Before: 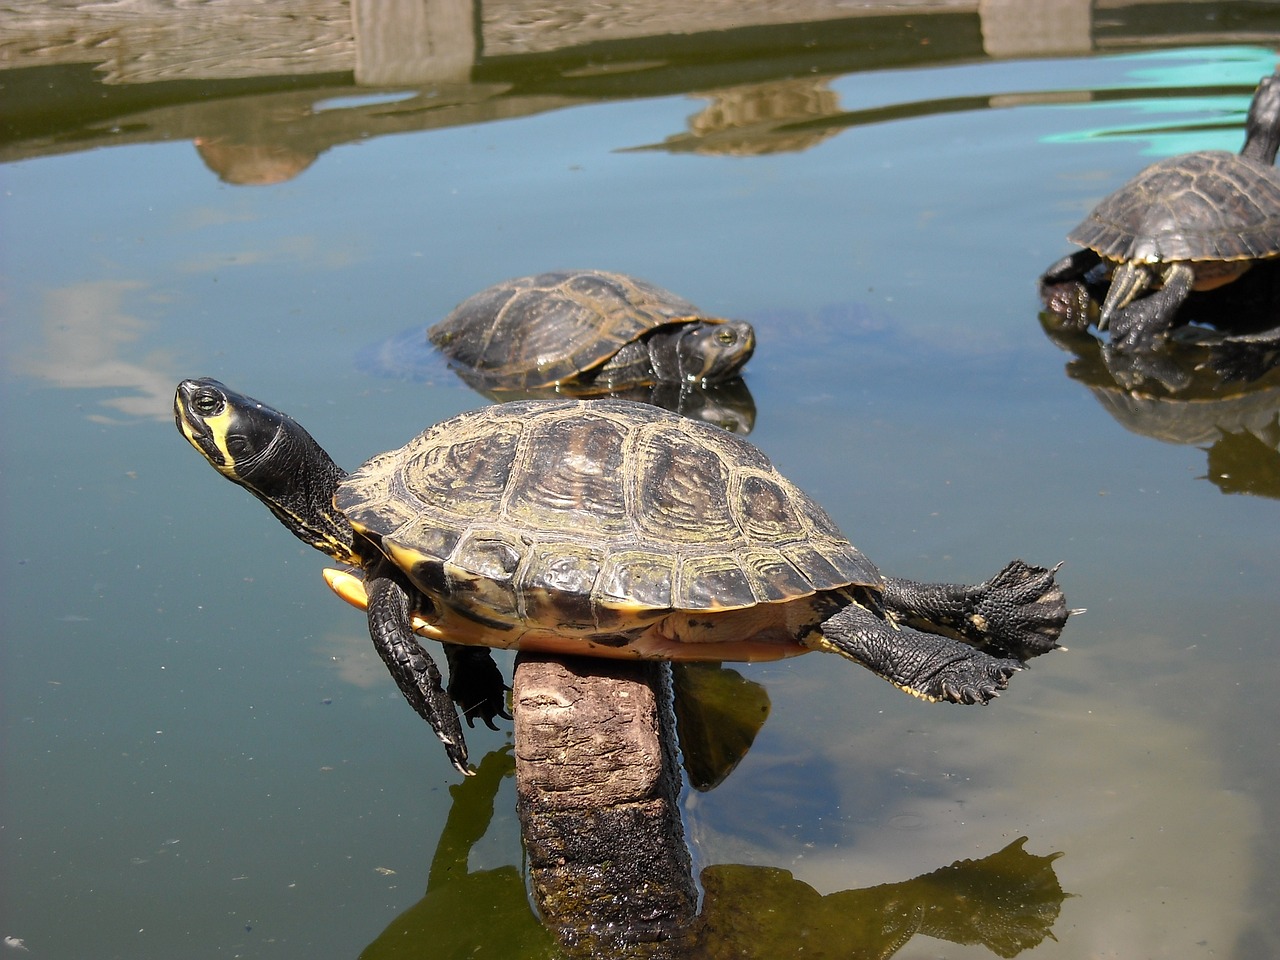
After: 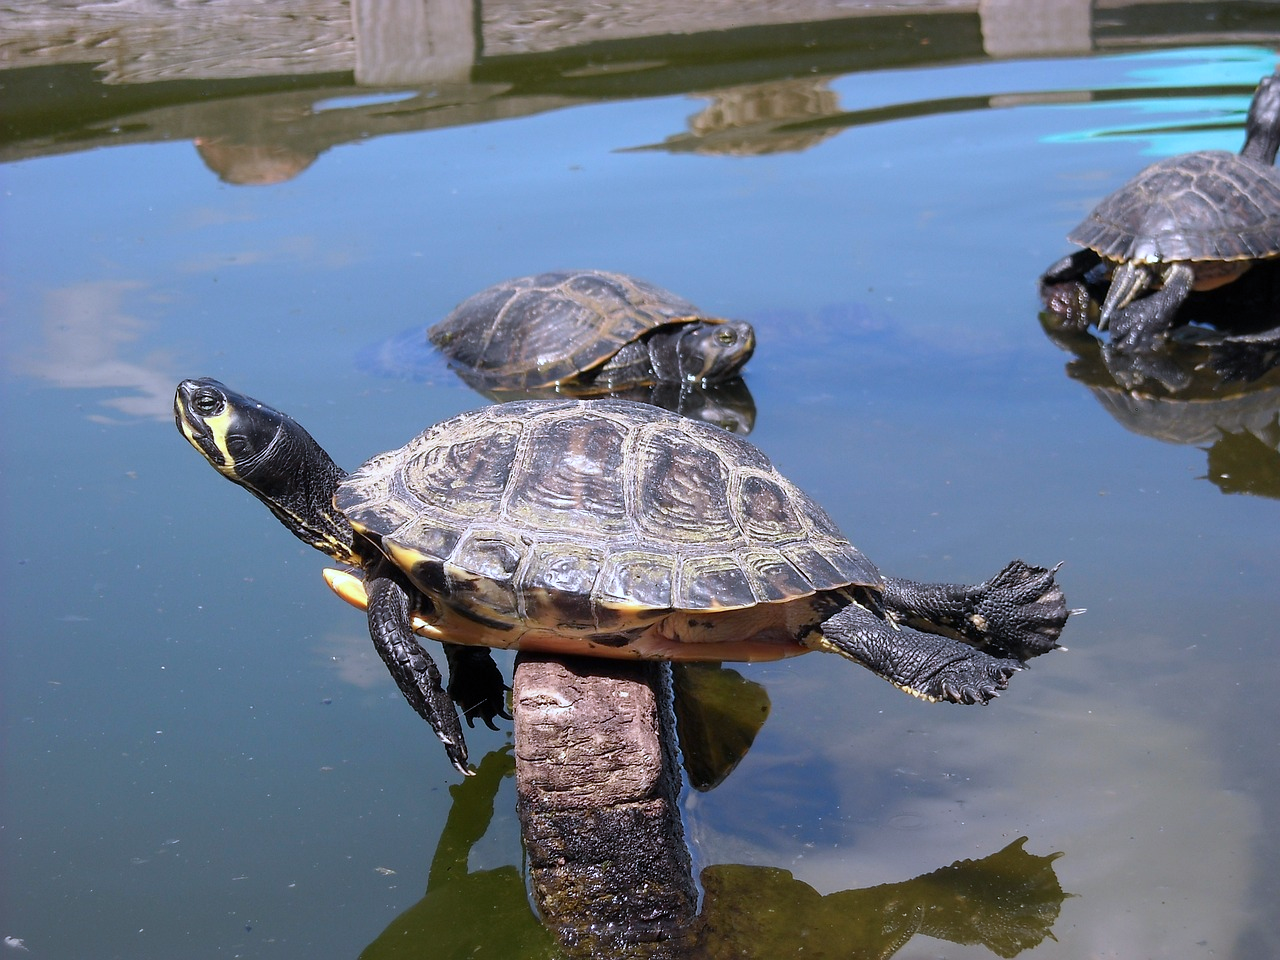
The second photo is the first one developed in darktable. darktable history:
color calibration: illuminant as shot in camera, x 0.377, y 0.393, temperature 4193.01 K
